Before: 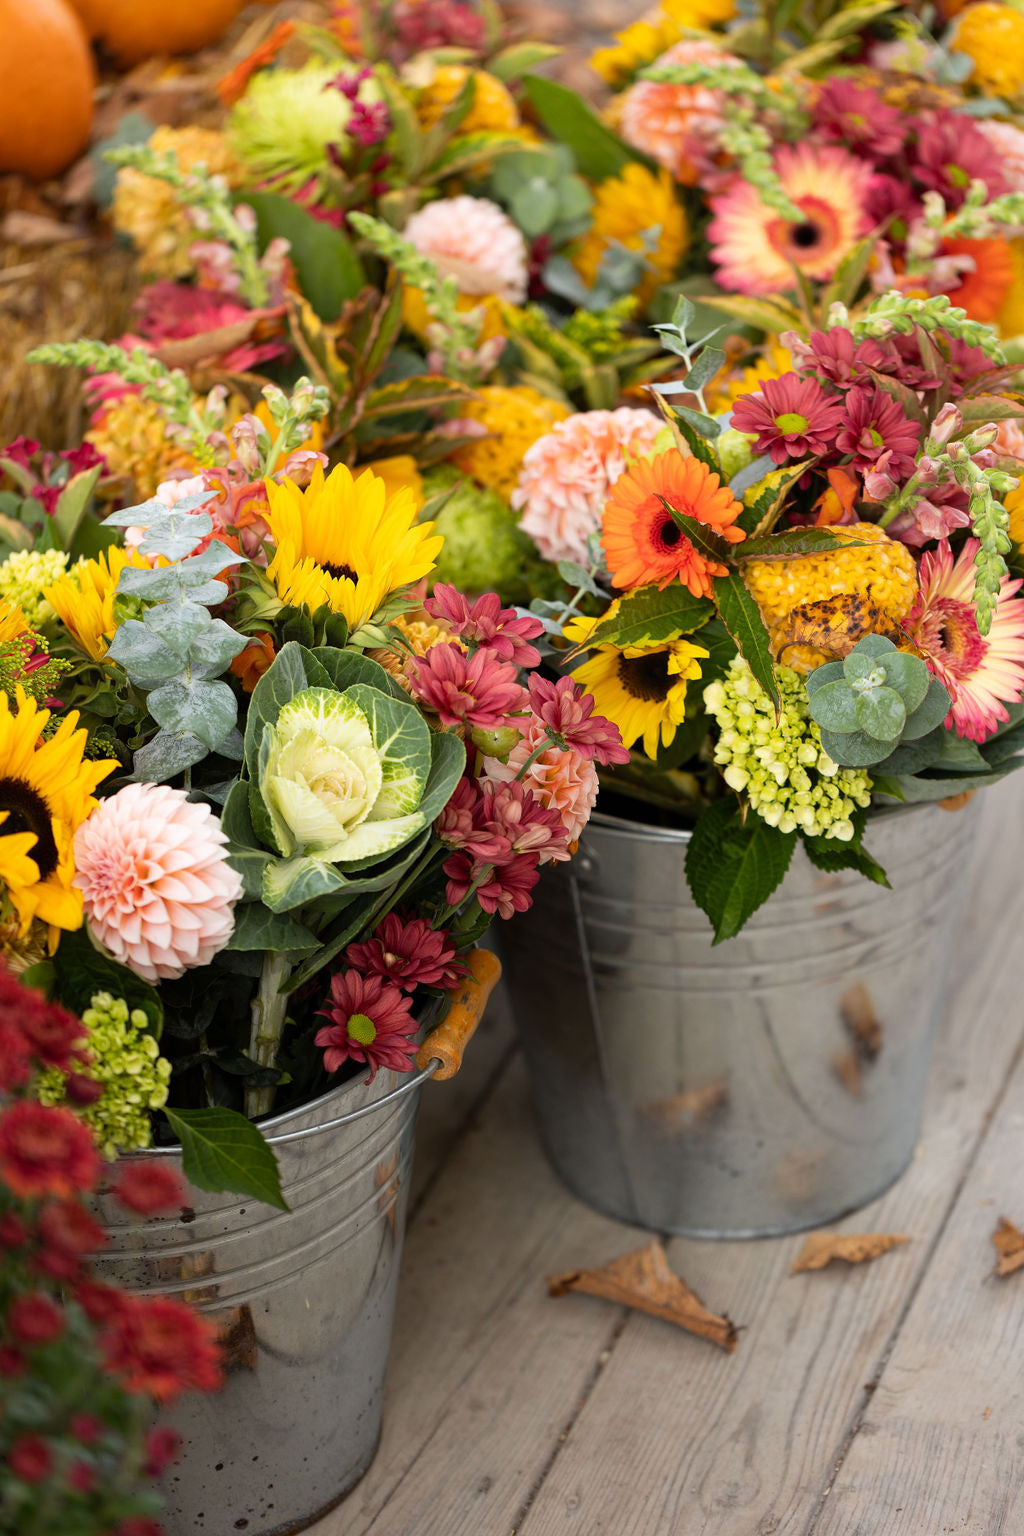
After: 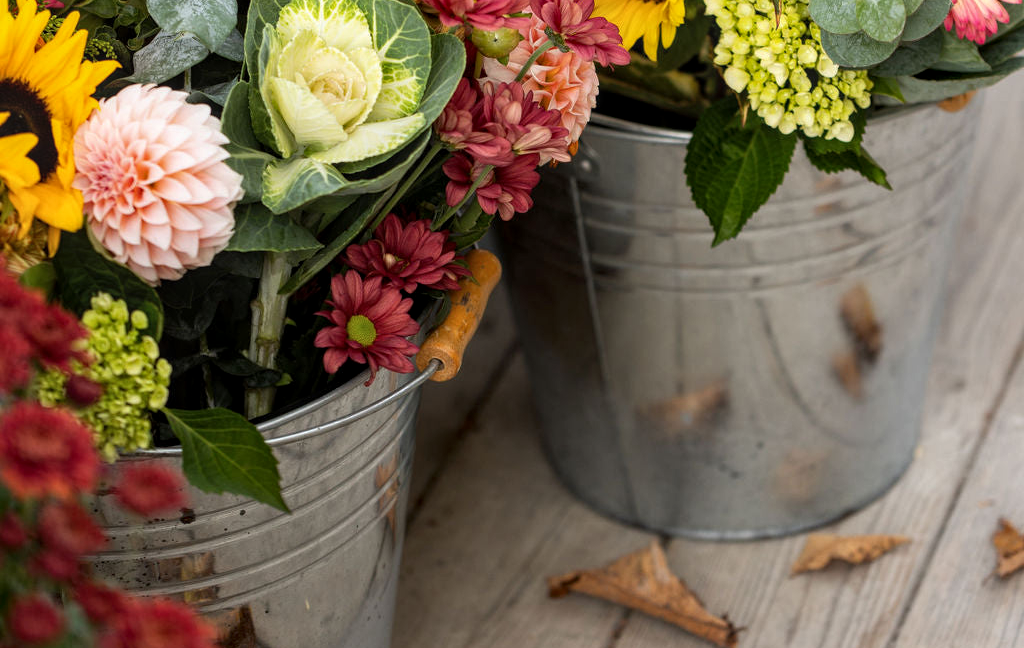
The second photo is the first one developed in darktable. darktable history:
crop: top 45.551%, bottom 12.262%
local contrast: on, module defaults
